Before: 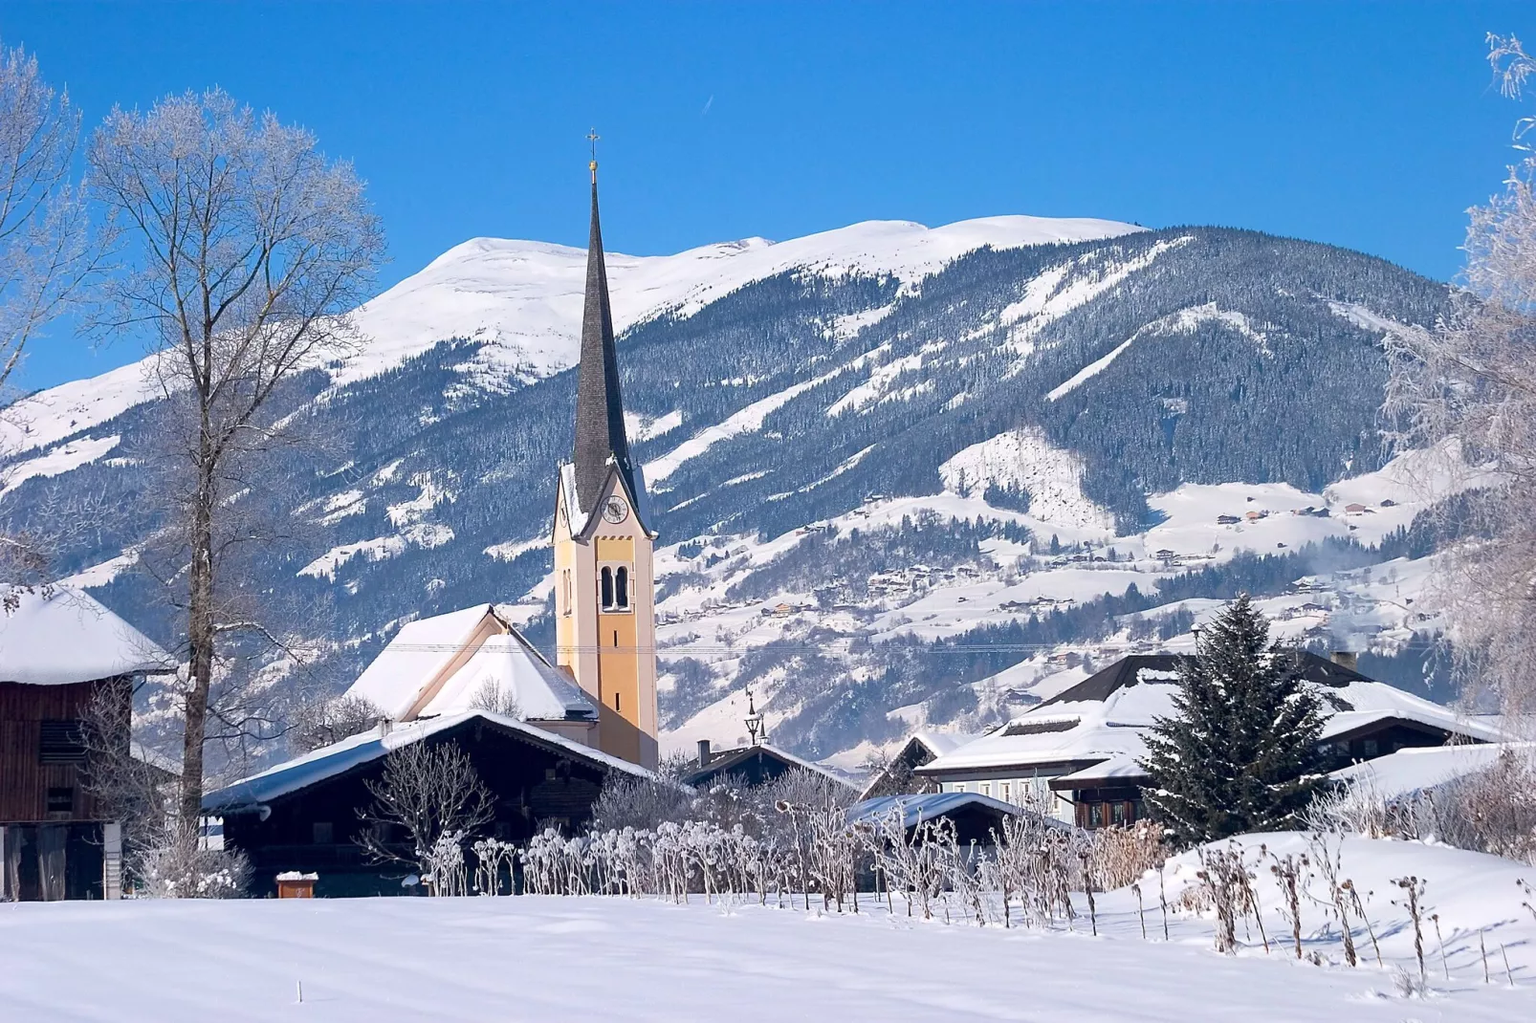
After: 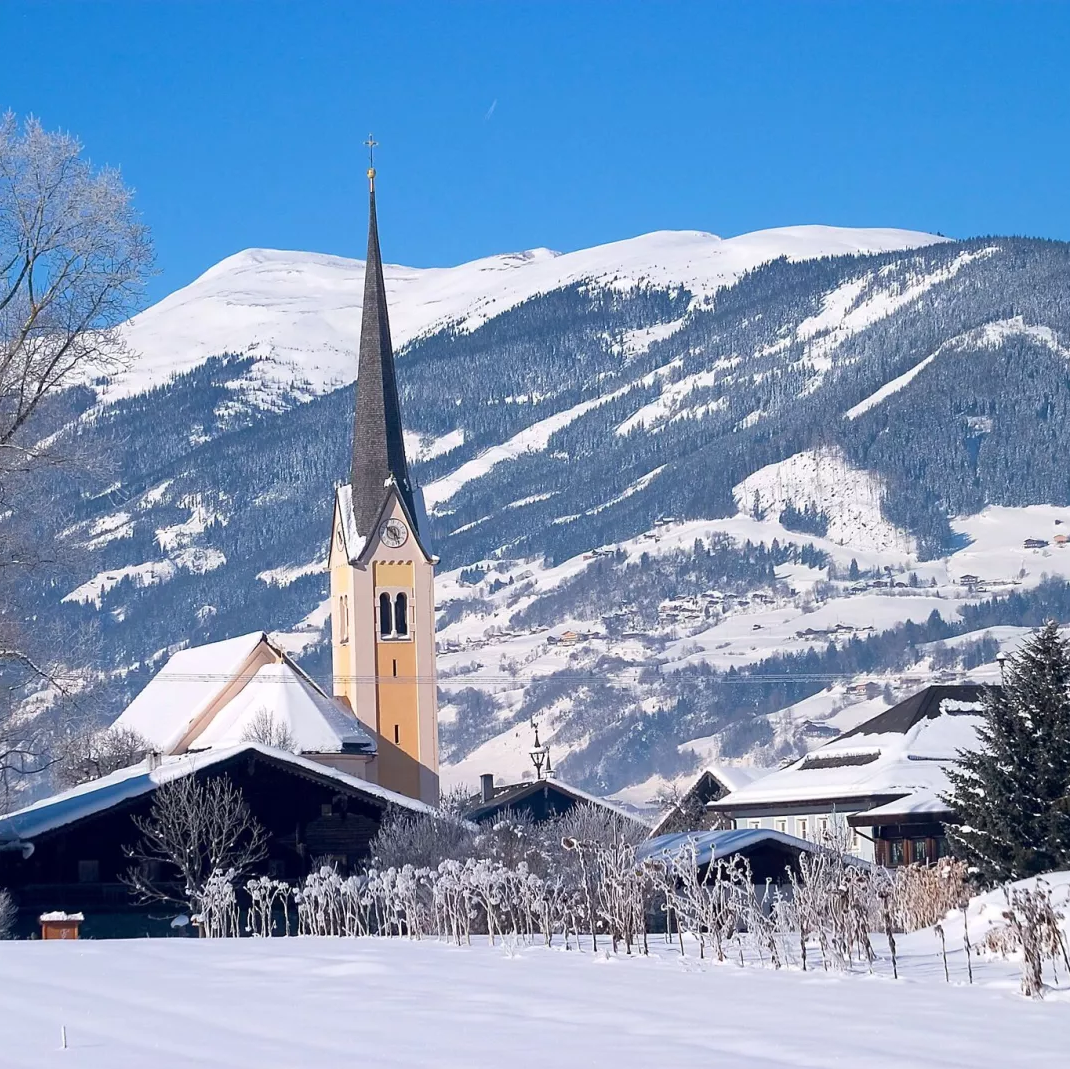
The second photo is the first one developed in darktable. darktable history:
crop and rotate: left 15.563%, right 17.784%
